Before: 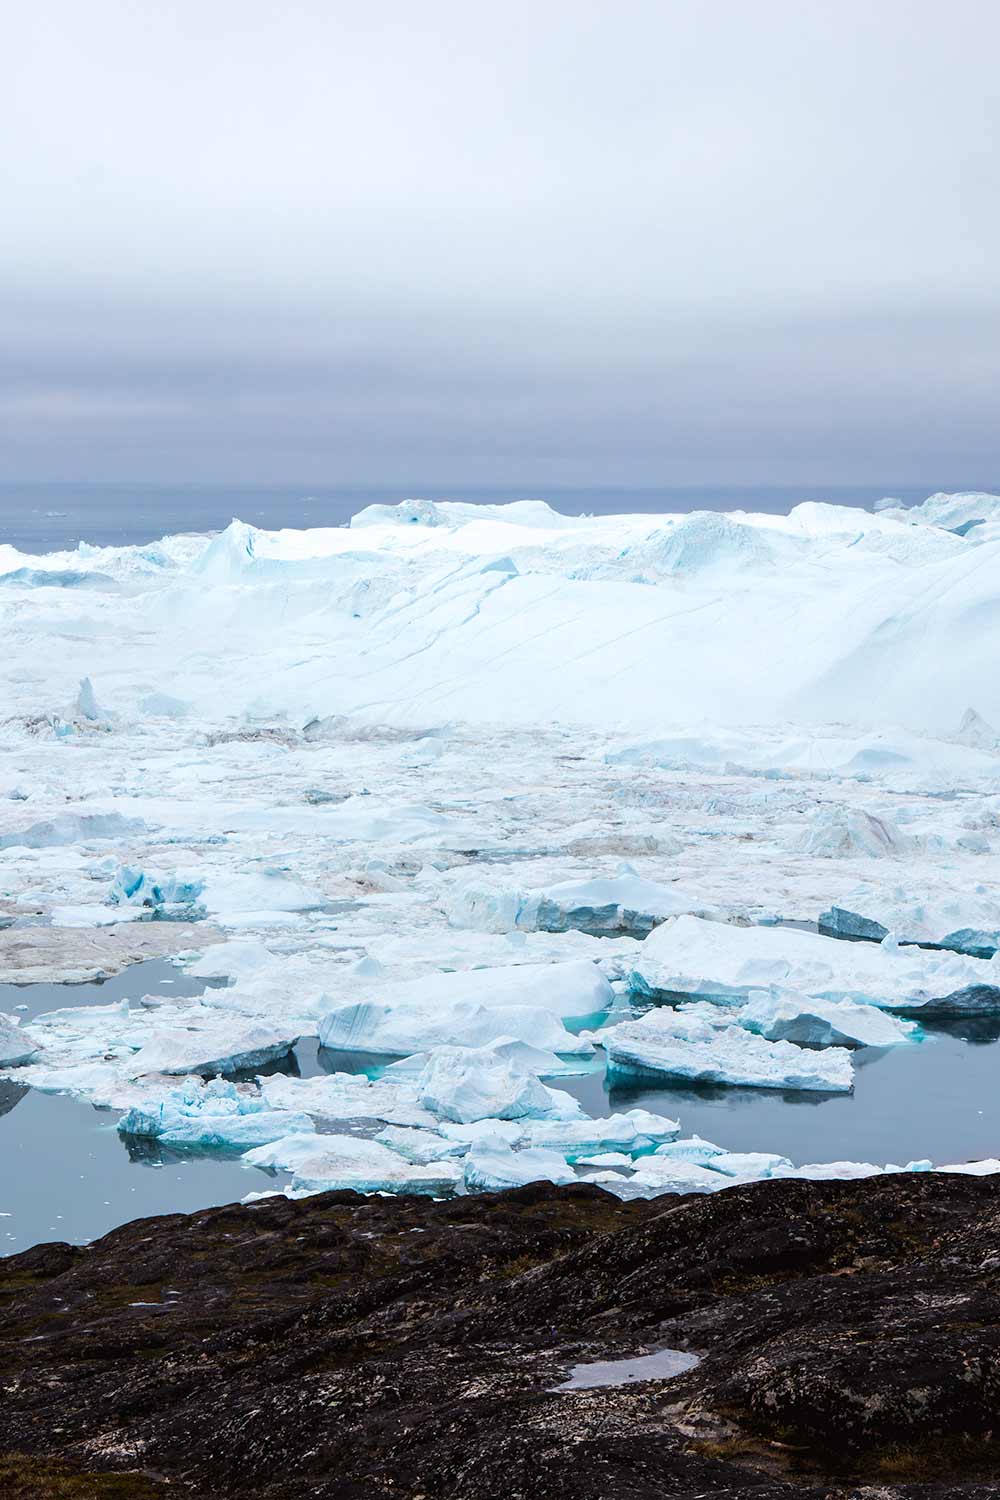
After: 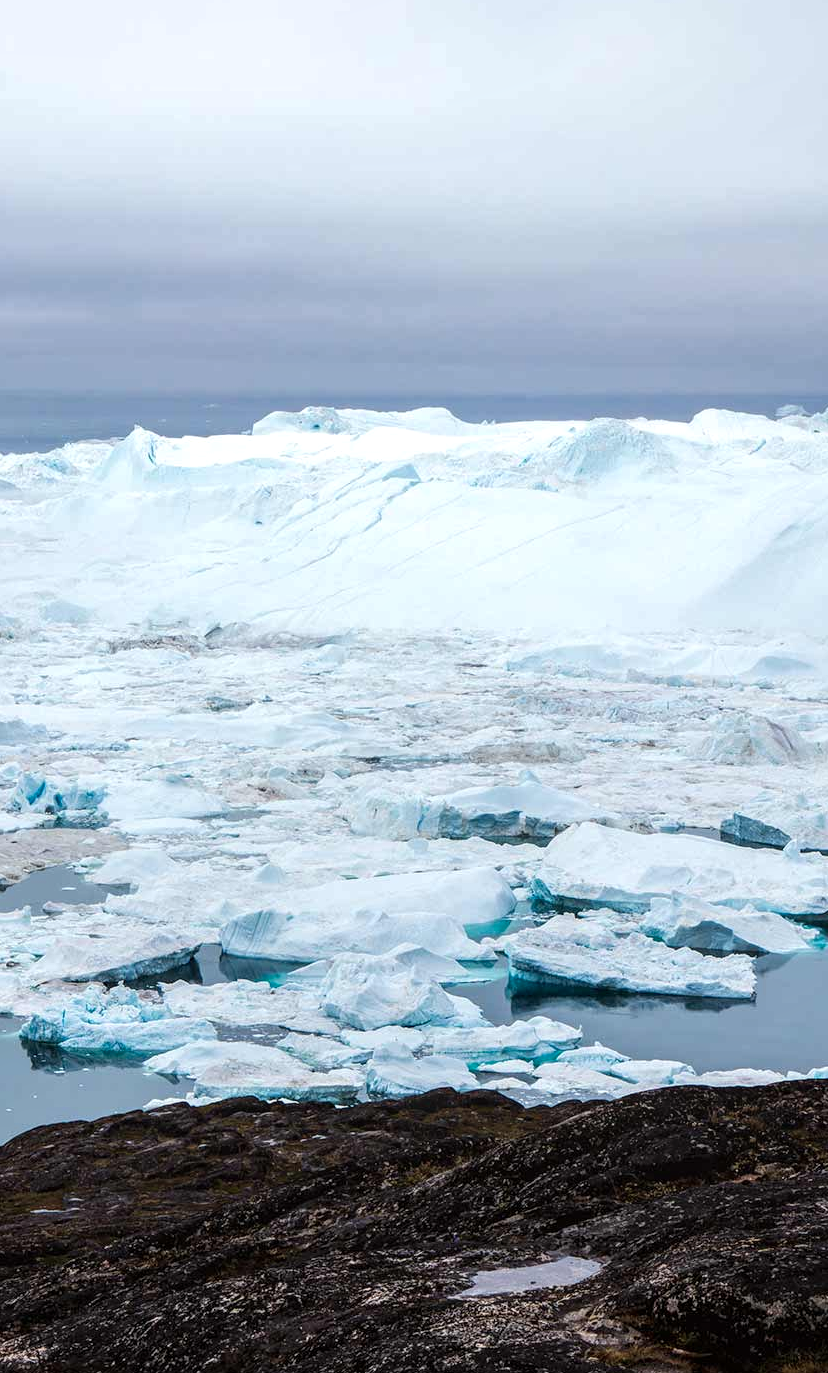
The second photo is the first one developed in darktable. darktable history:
crop: left 9.807%, top 6.259%, right 7.334%, bottom 2.177%
local contrast: detail 130%
